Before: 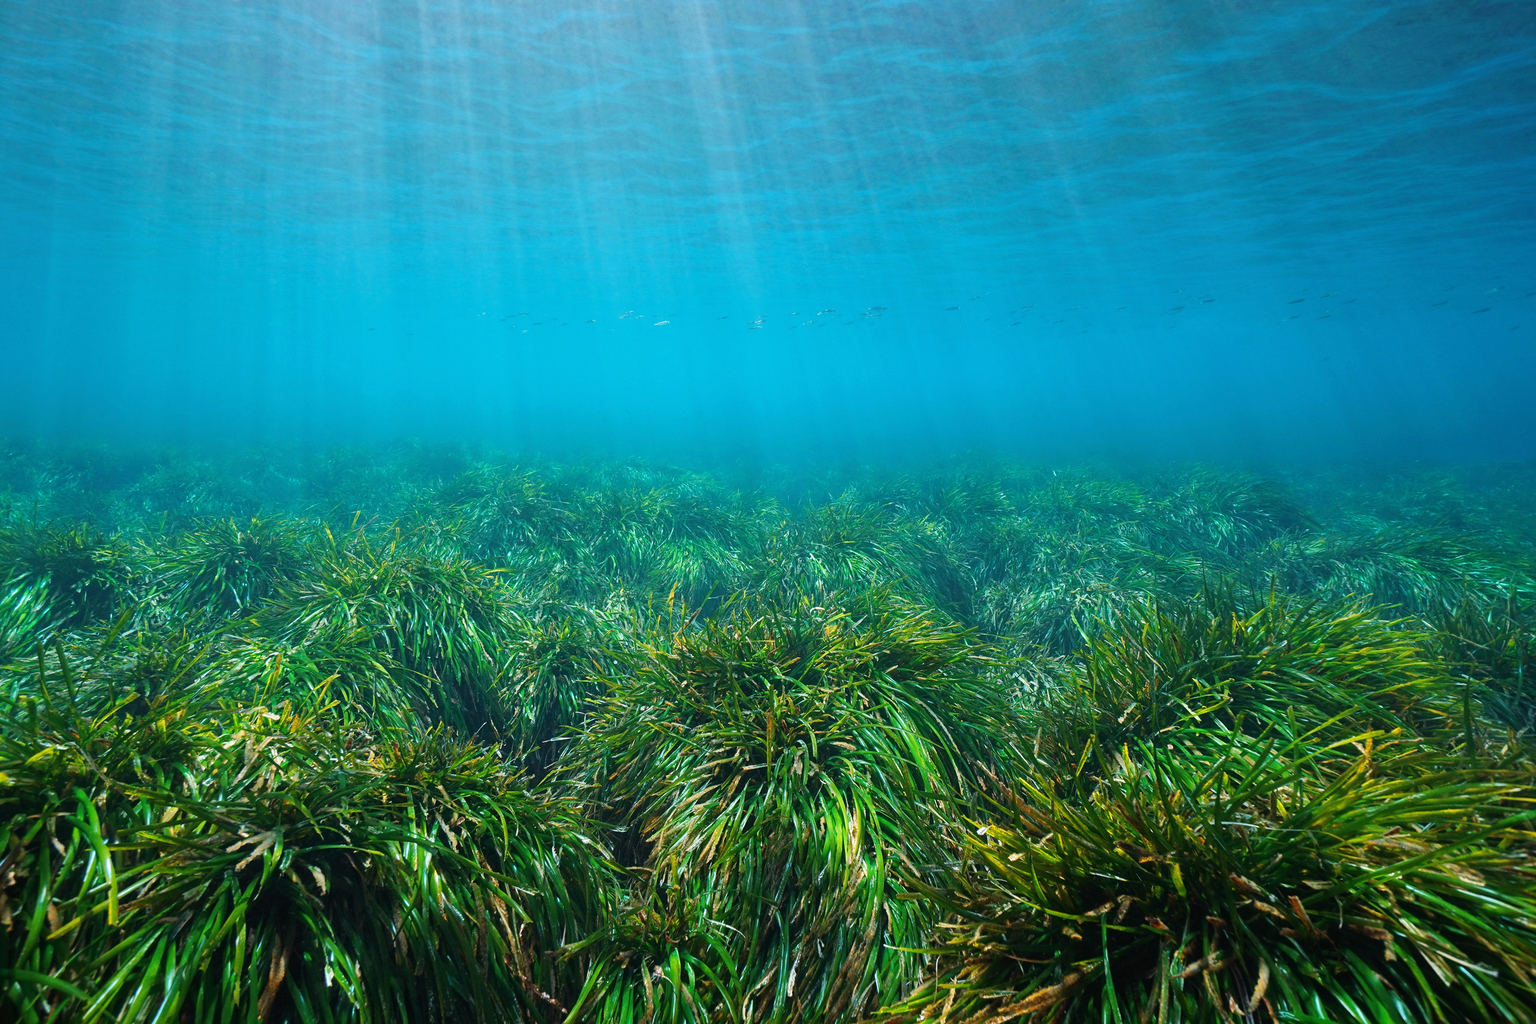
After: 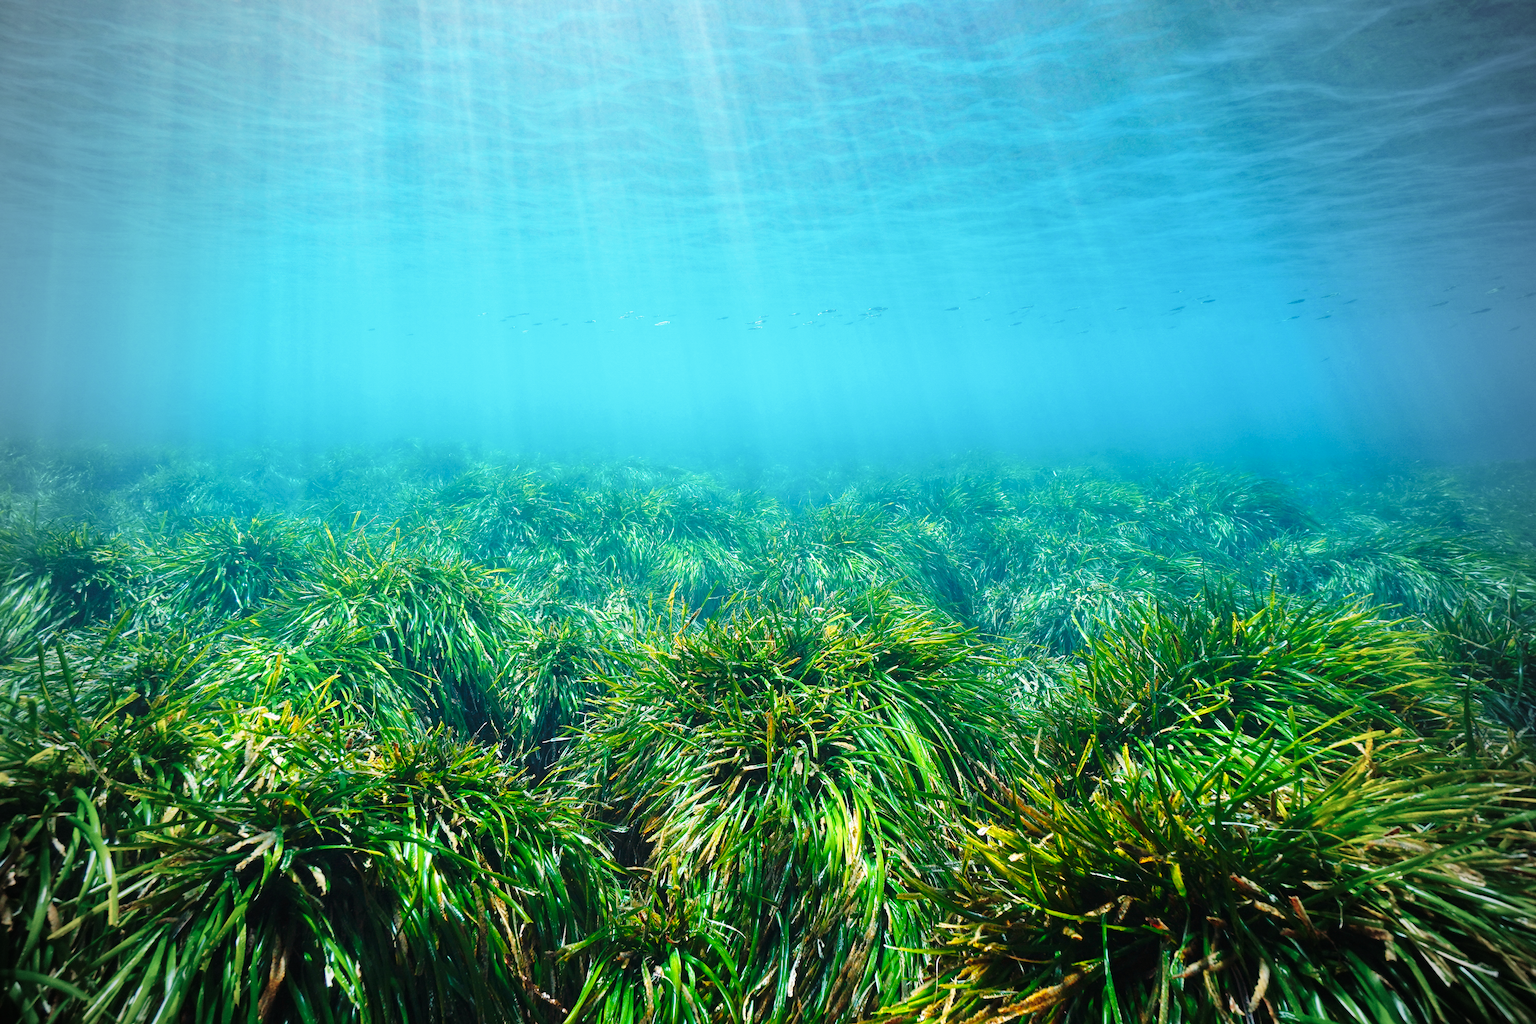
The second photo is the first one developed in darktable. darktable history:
base curve: curves: ch0 [(0, 0) (0.028, 0.03) (0.121, 0.232) (0.46, 0.748) (0.859, 0.968) (1, 1)], preserve colors none
vignetting: fall-off start 71.74%
